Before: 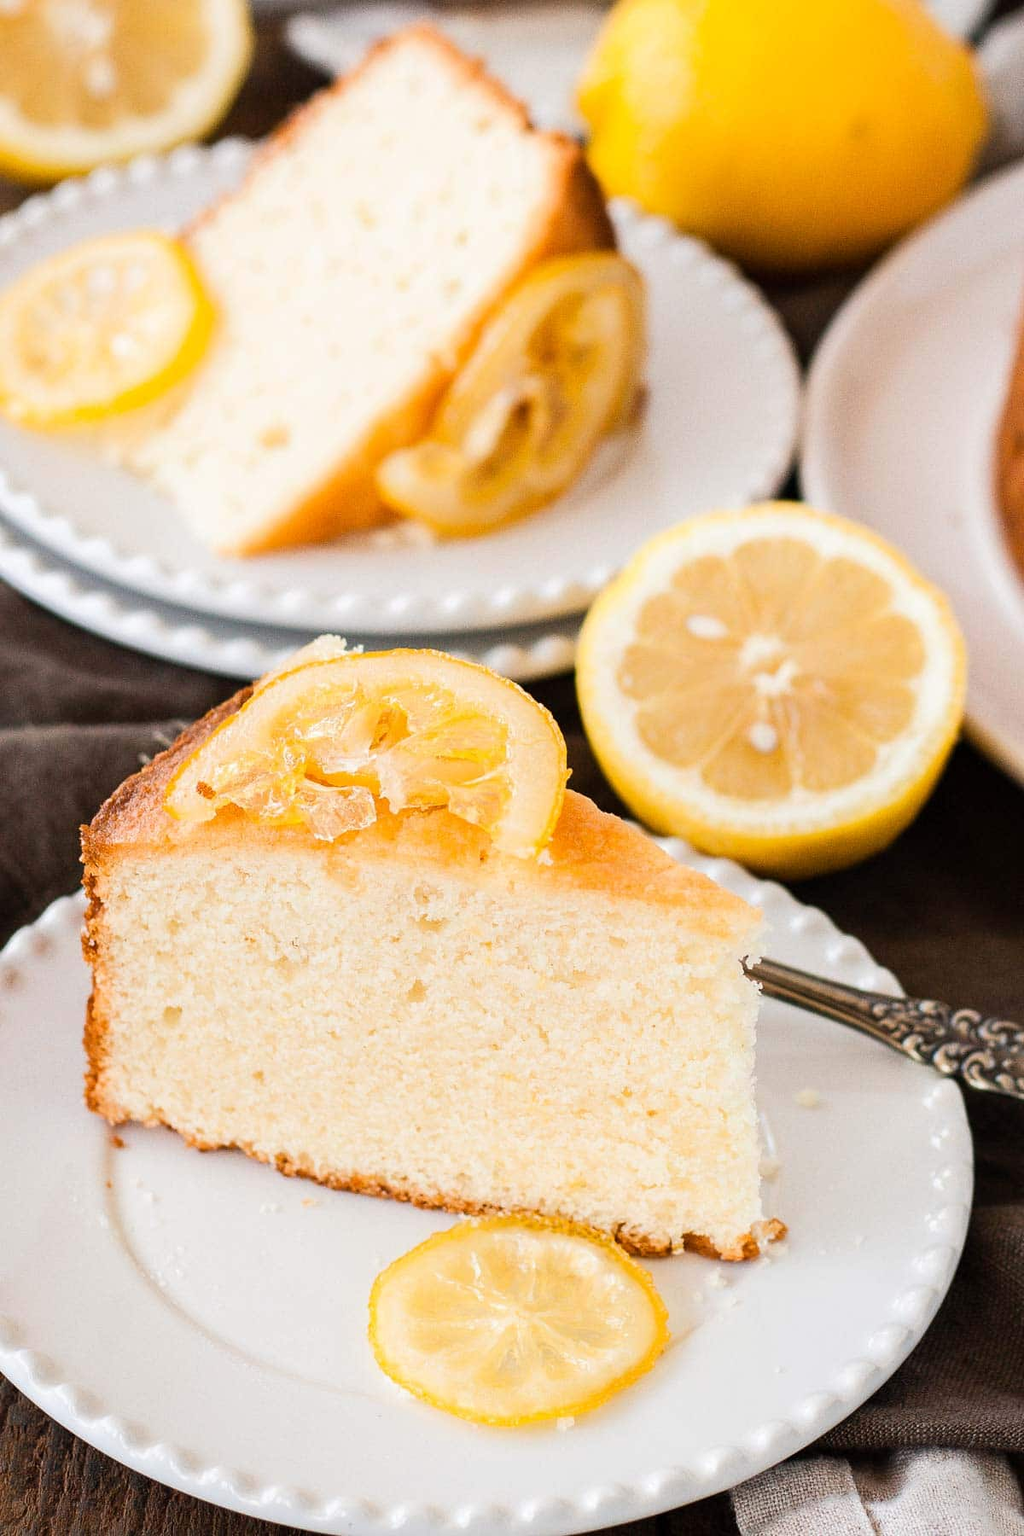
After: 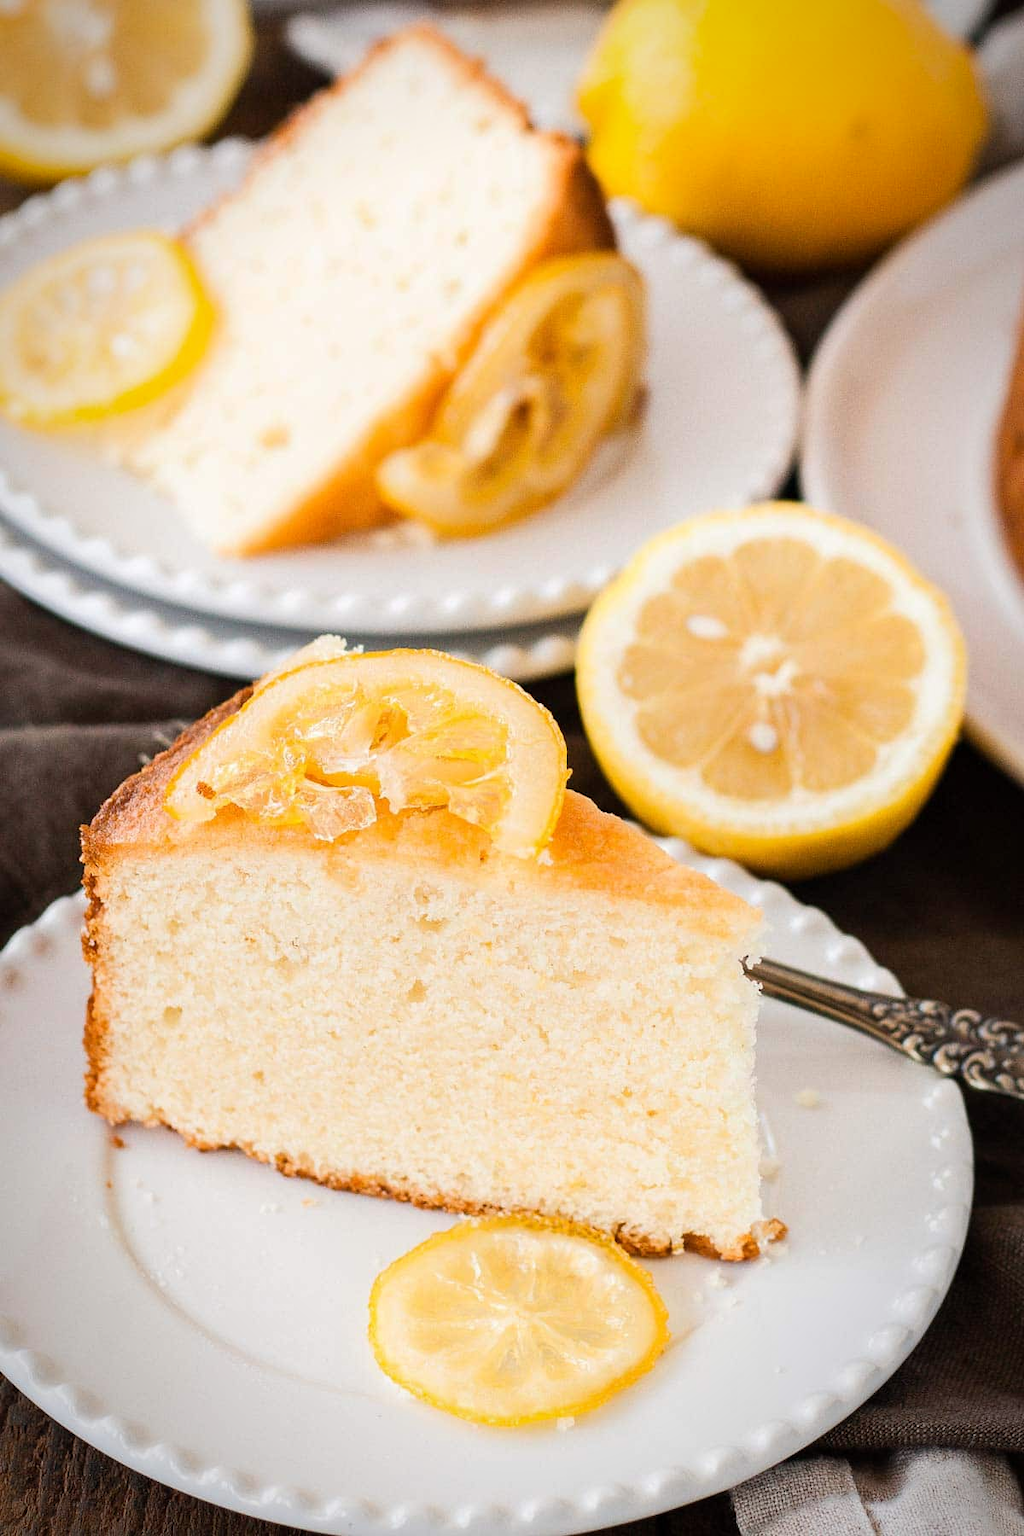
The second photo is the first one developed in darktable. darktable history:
vignetting: brightness -0.393, saturation 0.014, automatic ratio true, unbound false
